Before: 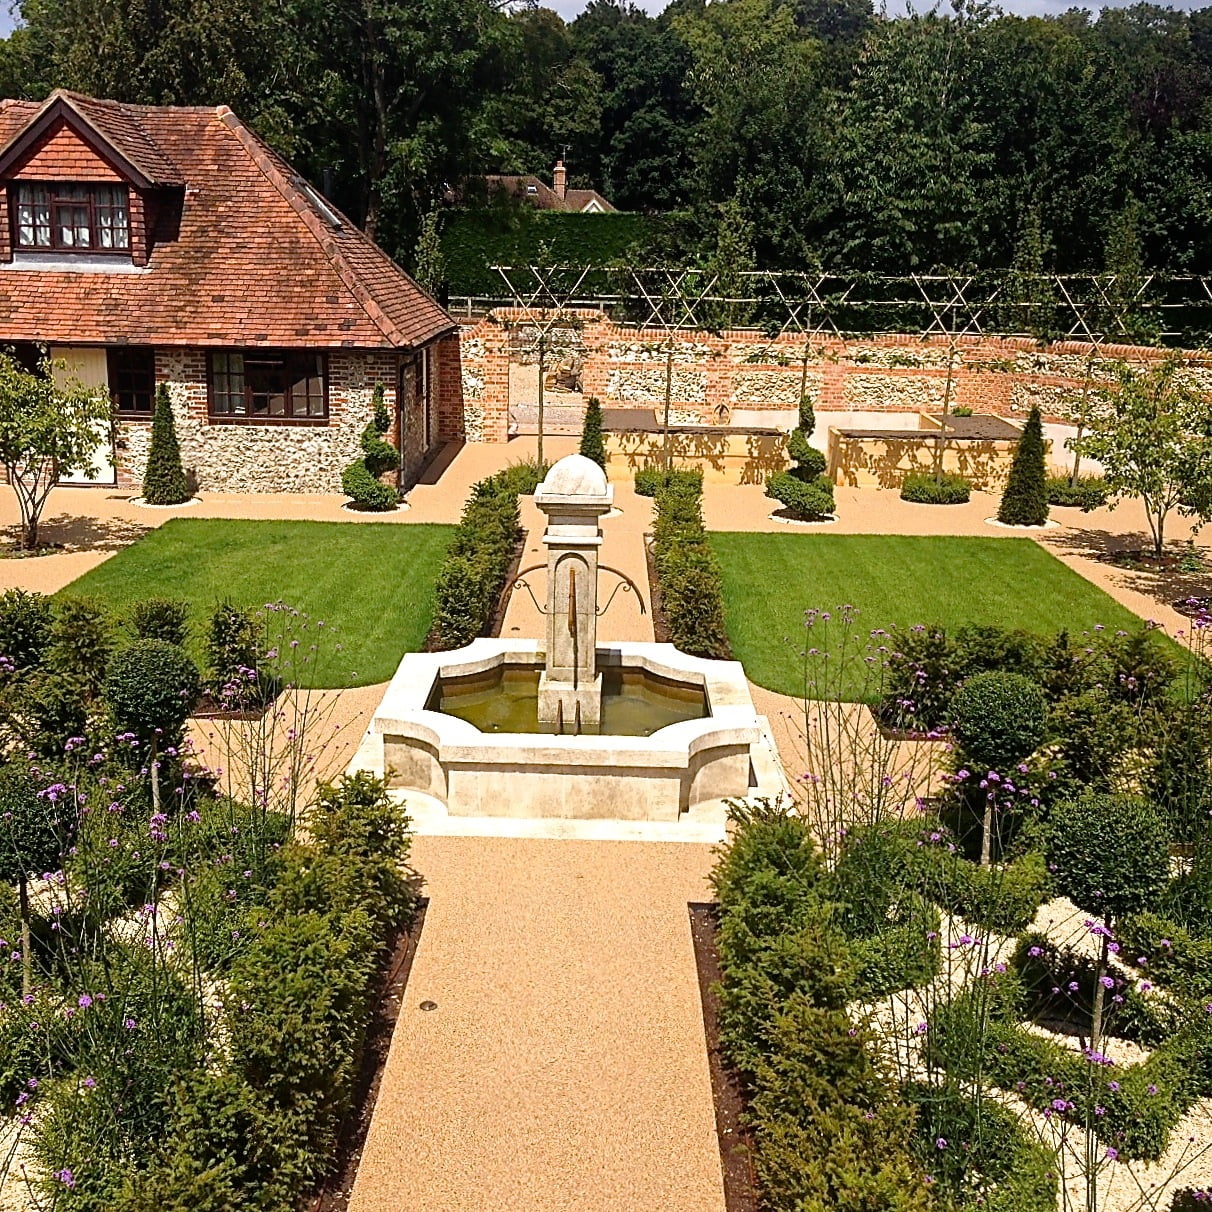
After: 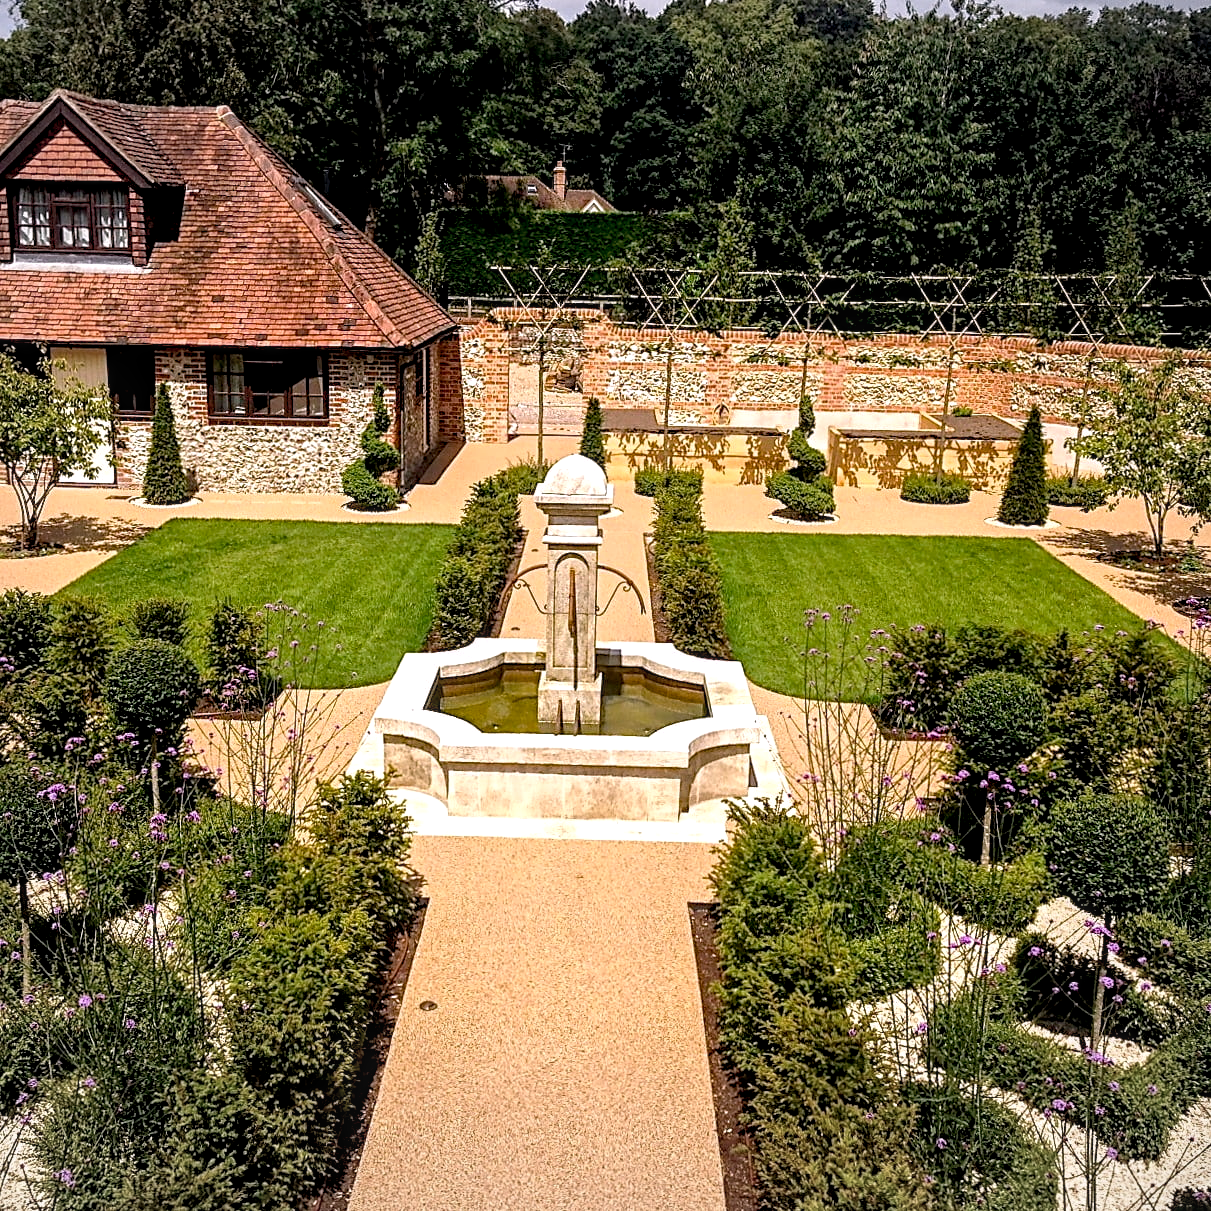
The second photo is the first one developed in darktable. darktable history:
local contrast: highlights 61%, detail 143%, midtone range 0.424
exposure: exposure 0.177 EV, compensate highlight preservation false
crop: left 0.077%
vignetting: fall-off start 85.91%, fall-off radius 80.44%, brightness -0.172, width/height ratio 1.223
color balance rgb: highlights gain › chroma 1.45%, highlights gain › hue 308.31°, global offset › luminance -1.018%, perceptual saturation grading › global saturation 0.096%, global vibrance 14.905%
